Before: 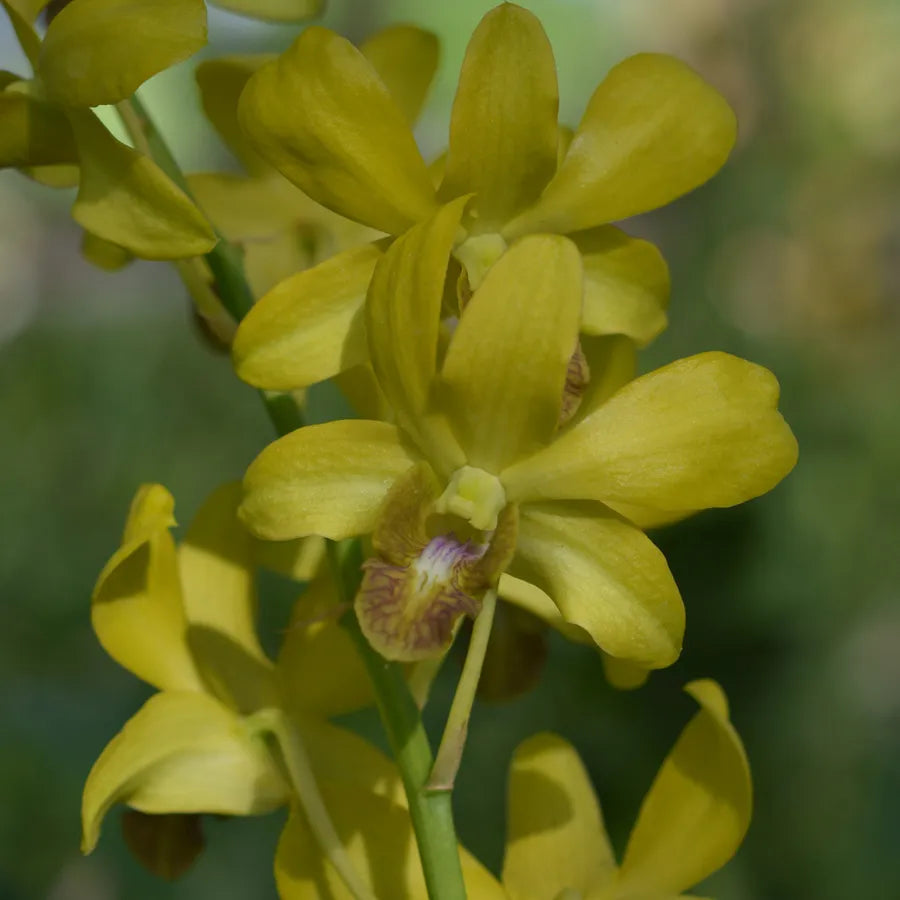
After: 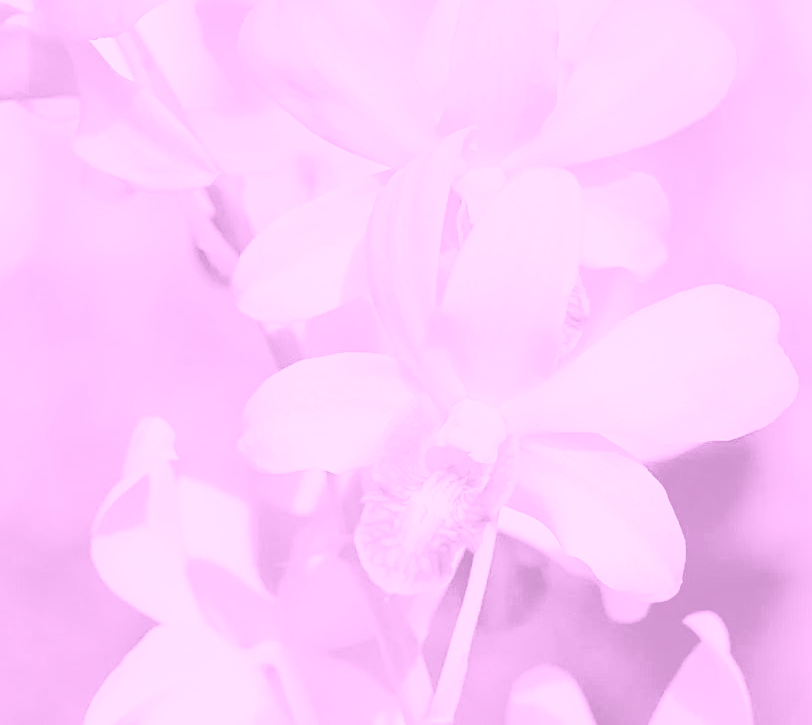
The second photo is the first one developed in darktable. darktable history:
color correction: highlights a* -1.43, highlights b* 10.12, shadows a* 0.395, shadows b* 19.35
tone curve: curves: ch0 [(0, 0.013) (0.129, 0.1) (0.291, 0.375) (0.46, 0.576) (0.667, 0.78) (0.851, 0.903) (0.997, 0.951)]; ch1 [(0, 0) (0.353, 0.344) (0.45, 0.46) (0.498, 0.495) (0.528, 0.531) (0.563, 0.566) (0.592, 0.609) (0.657, 0.672) (1, 1)]; ch2 [(0, 0) (0.333, 0.346) (0.375, 0.375) (0.427, 0.44) (0.5, 0.501) (0.505, 0.505) (0.544, 0.573) (0.576, 0.615) (0.612, 0.644) (0.66, 0.715) (1, 1)], color space Lab, independent channels, preserve colors none
sharpen: on, module defaults
crop: top 7.49%, right 9.717%, bottom 11.943%
color calibration: output R [0.994, 0.059, -0.119, 0], output G [-0.036, 1.09, -0.119, 0], output B [0.078, -0.108, 0.961, 0], illuminant custom, x 0.371, y 0.382, temperature 4281.14 K
contrast brightness saturation: contrast 0.05, brightness 0.06, saturation 0.01
colorize: hue 331.2°, saturation 75%, source mix 30.28%, lightness 70.52%, version 1
exposure: black level correction 0.01, exposure 1 EV, compensate highlight preservation false
